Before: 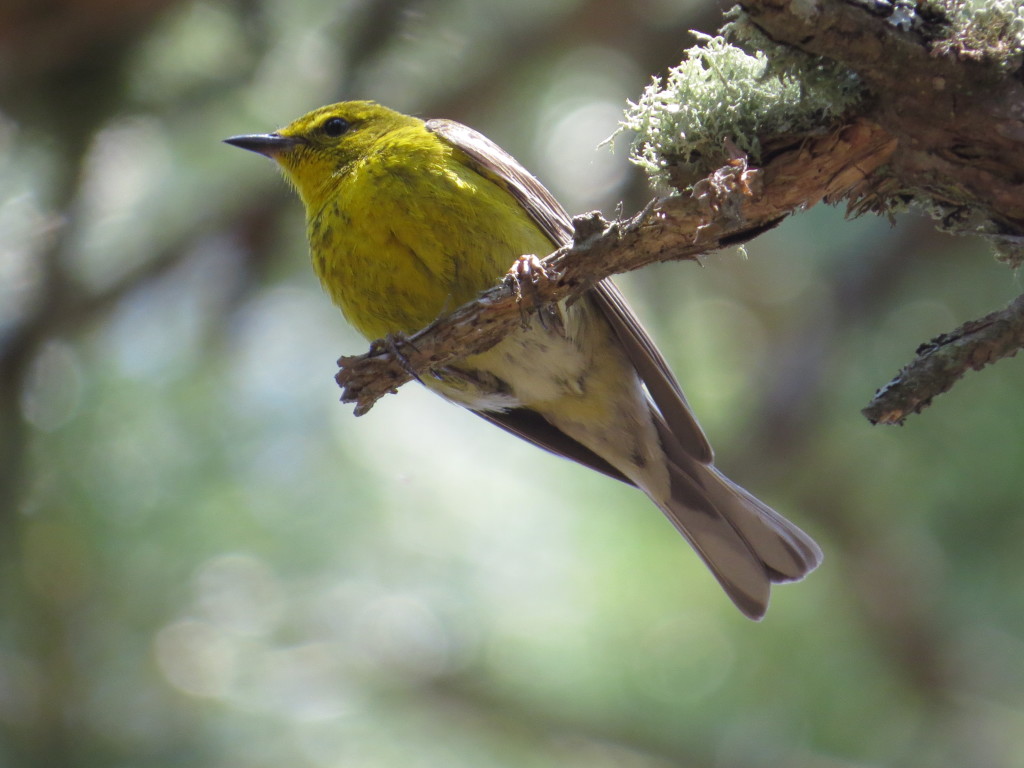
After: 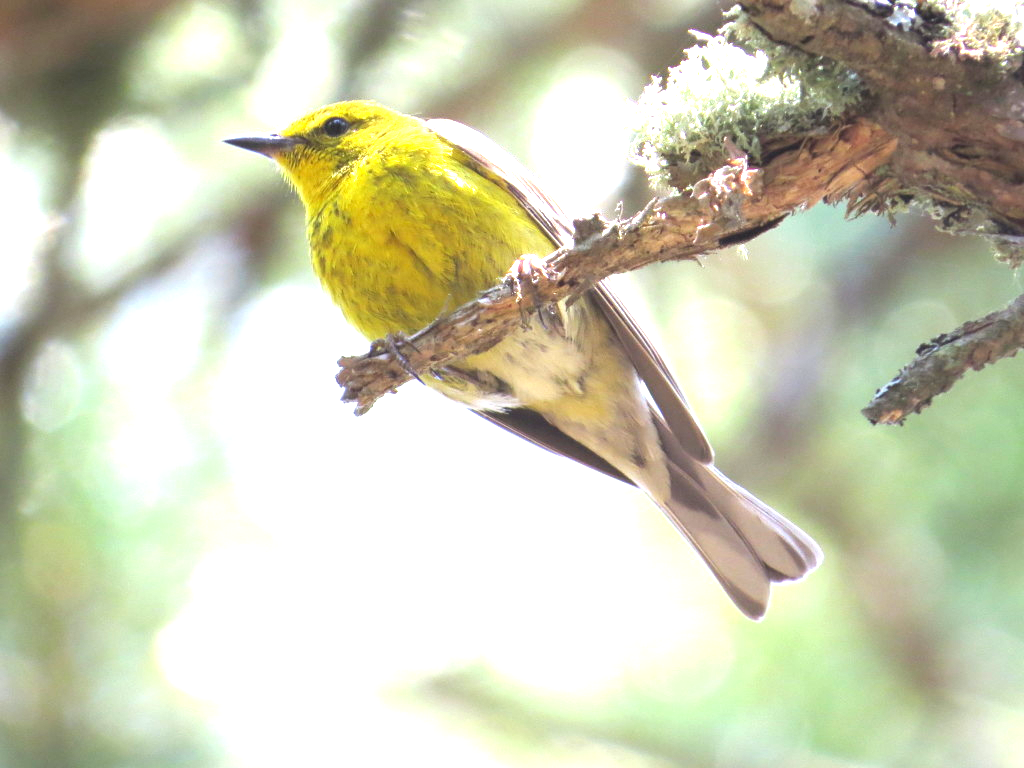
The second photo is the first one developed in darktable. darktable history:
exposure: black level correction 0, exposure 1.991 EV, compensate highlight preservation false
